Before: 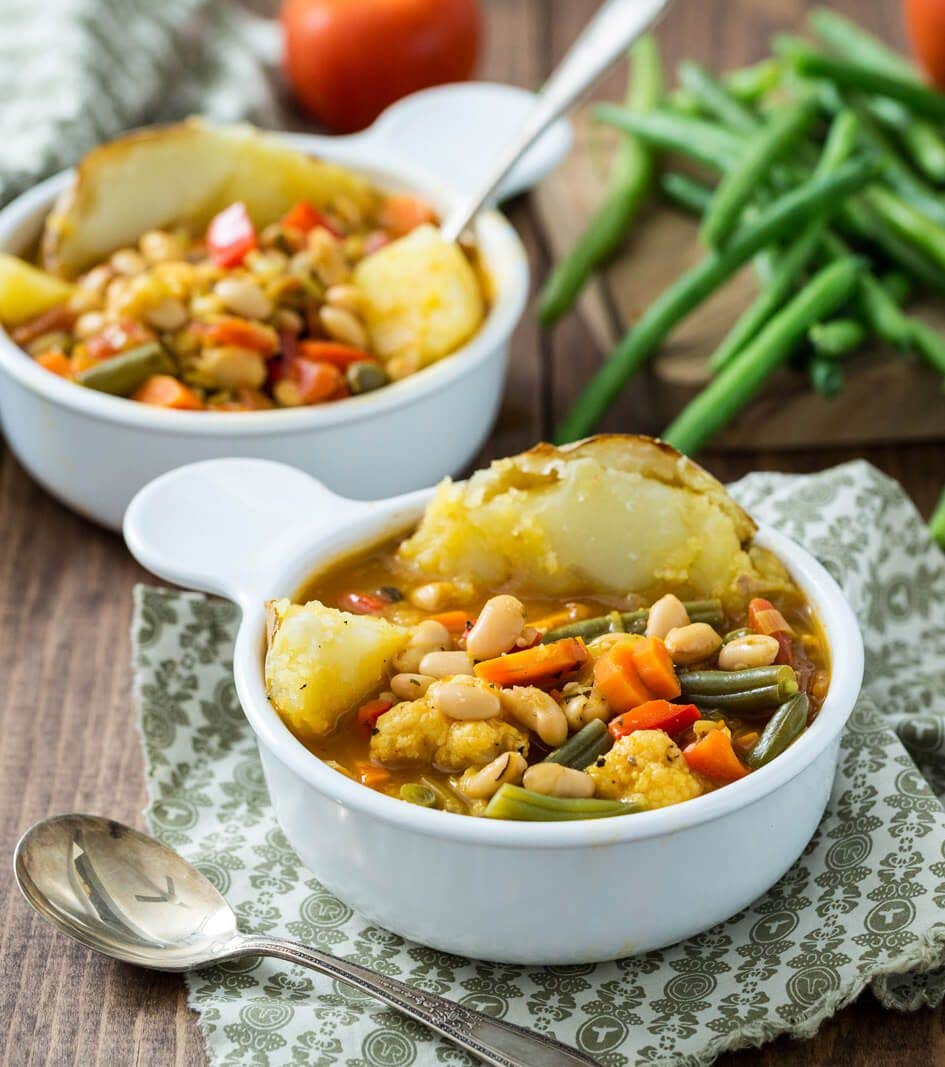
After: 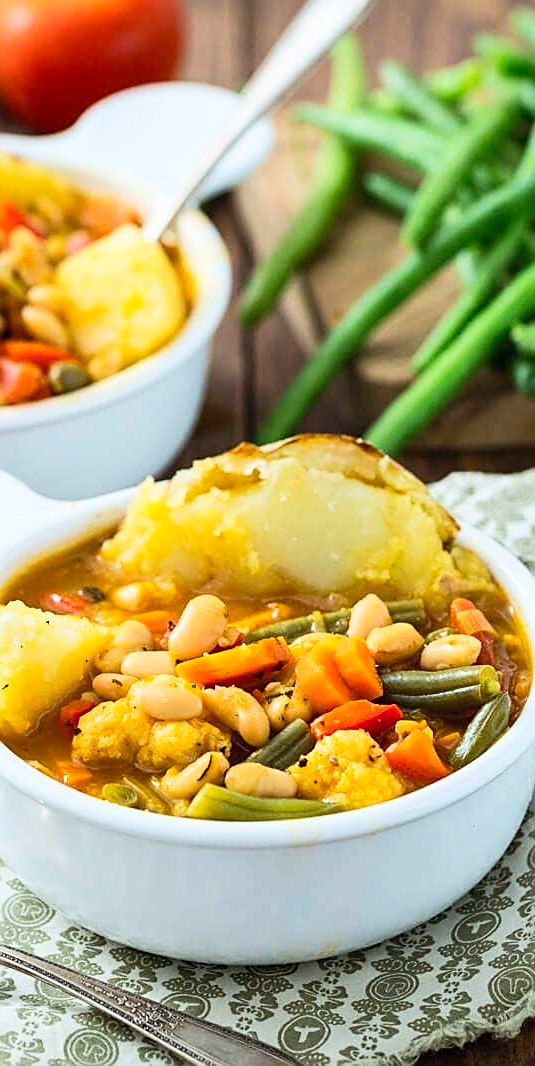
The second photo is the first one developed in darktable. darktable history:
crop: left 31.594%, top 0.018%, right 11.716%
sharpen: amount 0.536
contrast brightness saturation: contrast 0.2, brightness 0.17, saturation 0.227
